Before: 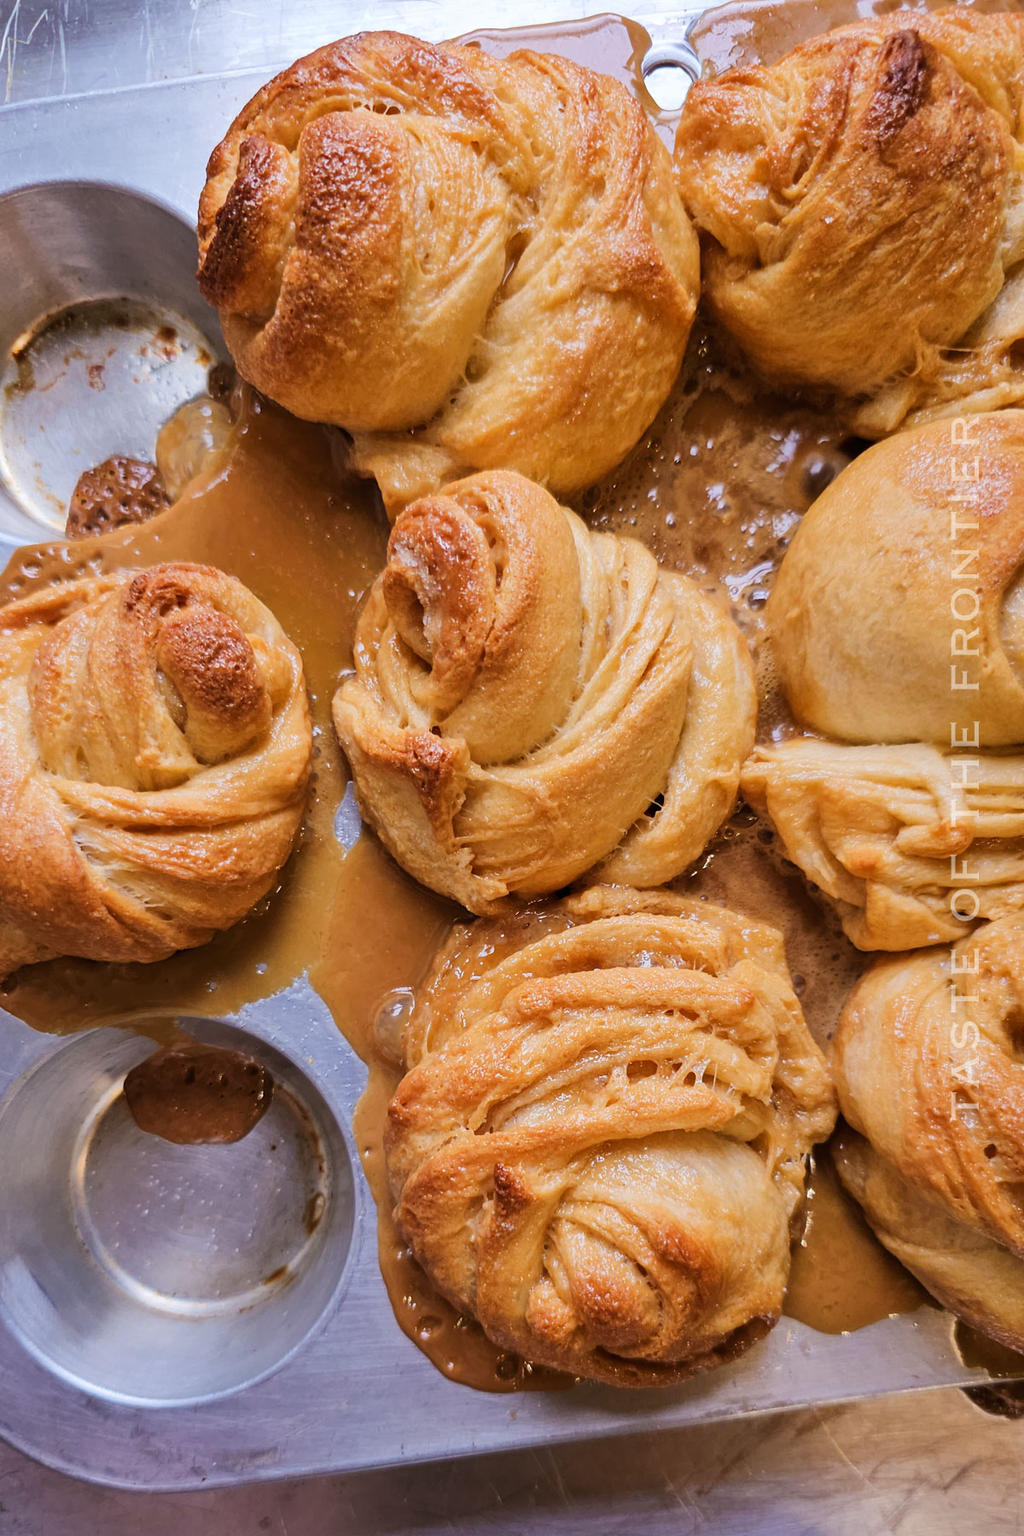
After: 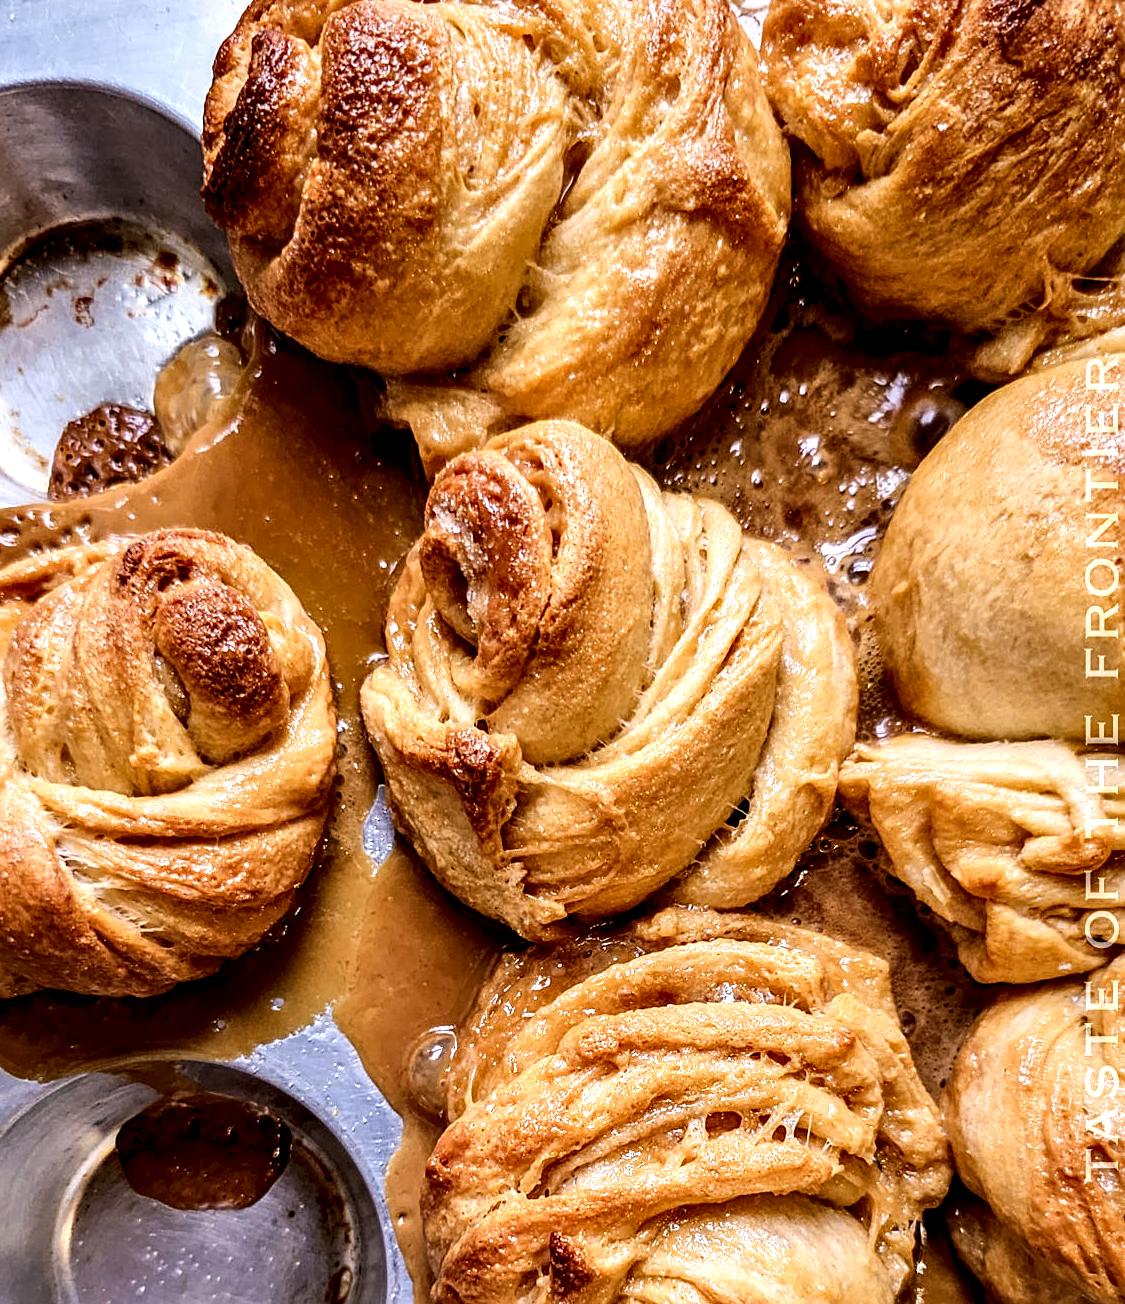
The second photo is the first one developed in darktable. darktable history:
shadows and highlights: shadows 29.67, highlights -30.3, low approximation 0.01, soften with gaussian
crop: left 2.478%, top 7.314%, right 3.111%, bottom 20.162%
tone equalizer: on, module defaults
contrast brightness saturation: contrast 0.097, brightness 0.036, saturation 0.088
sharpen: on, module defaults
local contrast: detail 204%
